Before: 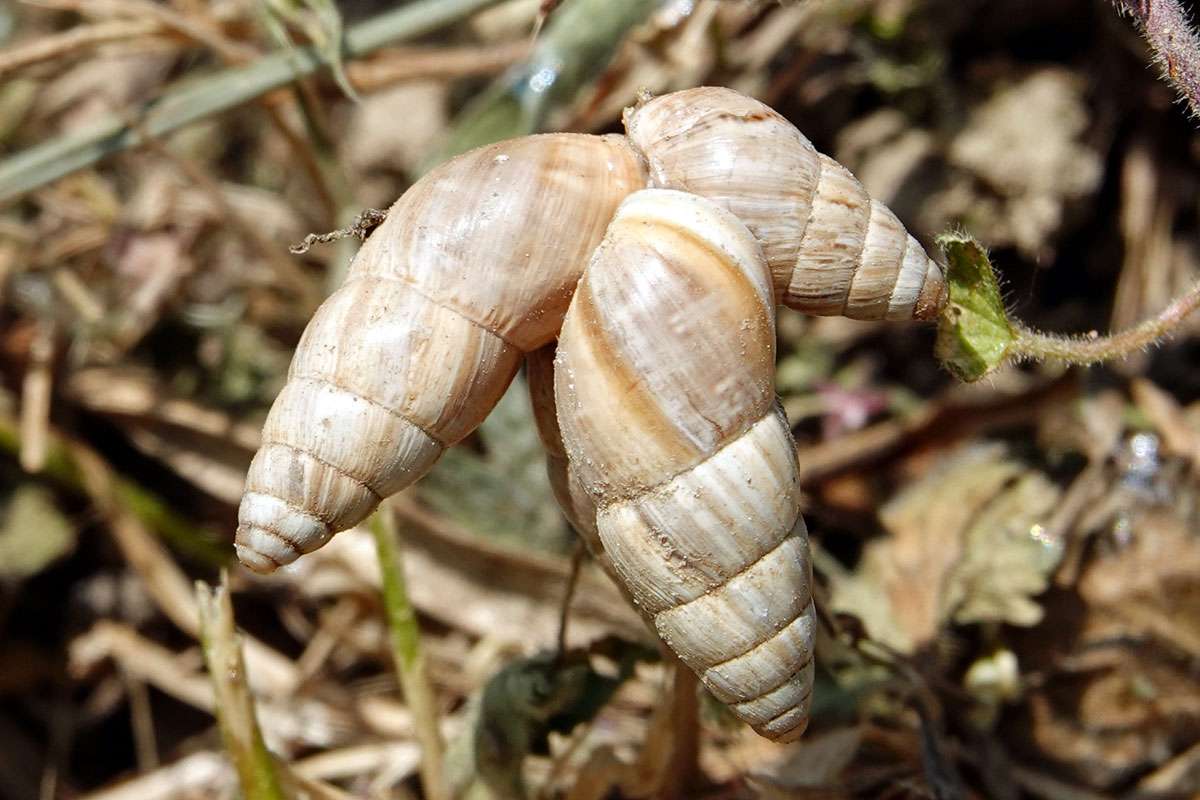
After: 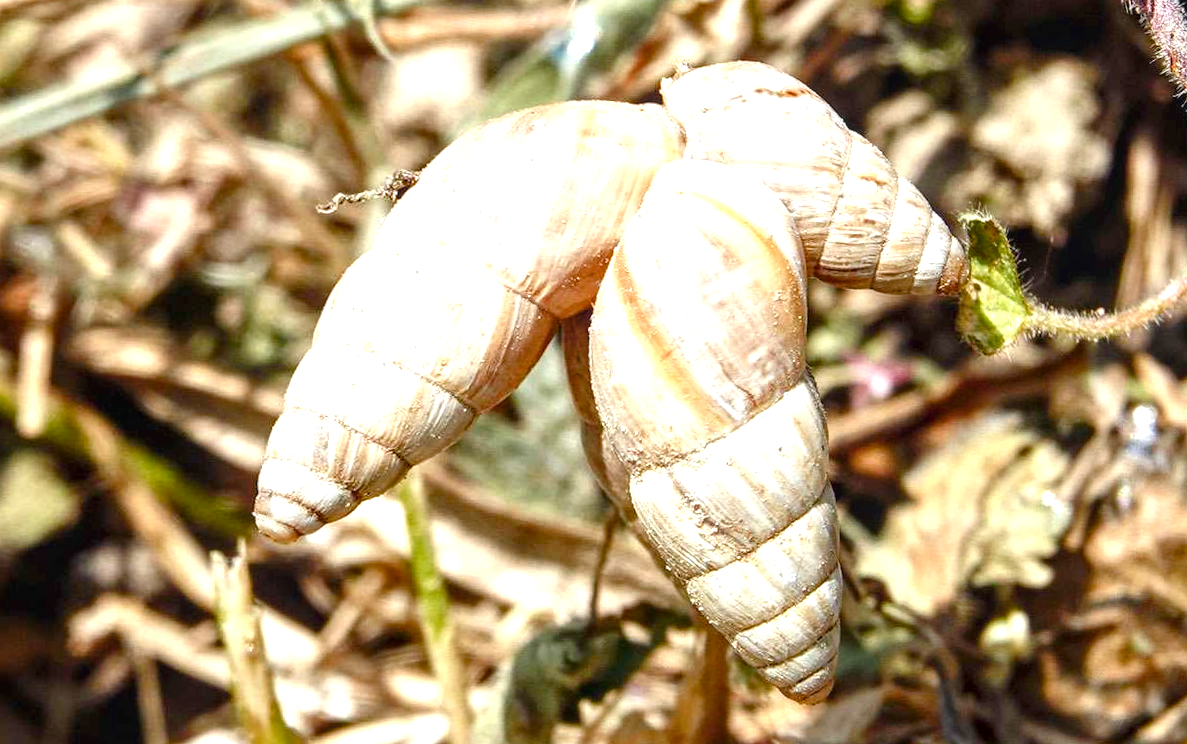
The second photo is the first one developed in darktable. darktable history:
color balance rgb: perceptual saturation grading › global saturation 20%, perceptual saturation grading › highlights -25%, perceptual saturation grading › shadows 25%
local contrast: on, module defaults
exposure: black level correction 0, exposure 1.1 EV, compensate exposure bias true, compensate highlight preservation false
rotate and perspective: rotation 0.679°, lens shift (horizontal) 0.136, crop left 0.009, crop right 0.991, crop top 0.078, crop bottom 0.95
